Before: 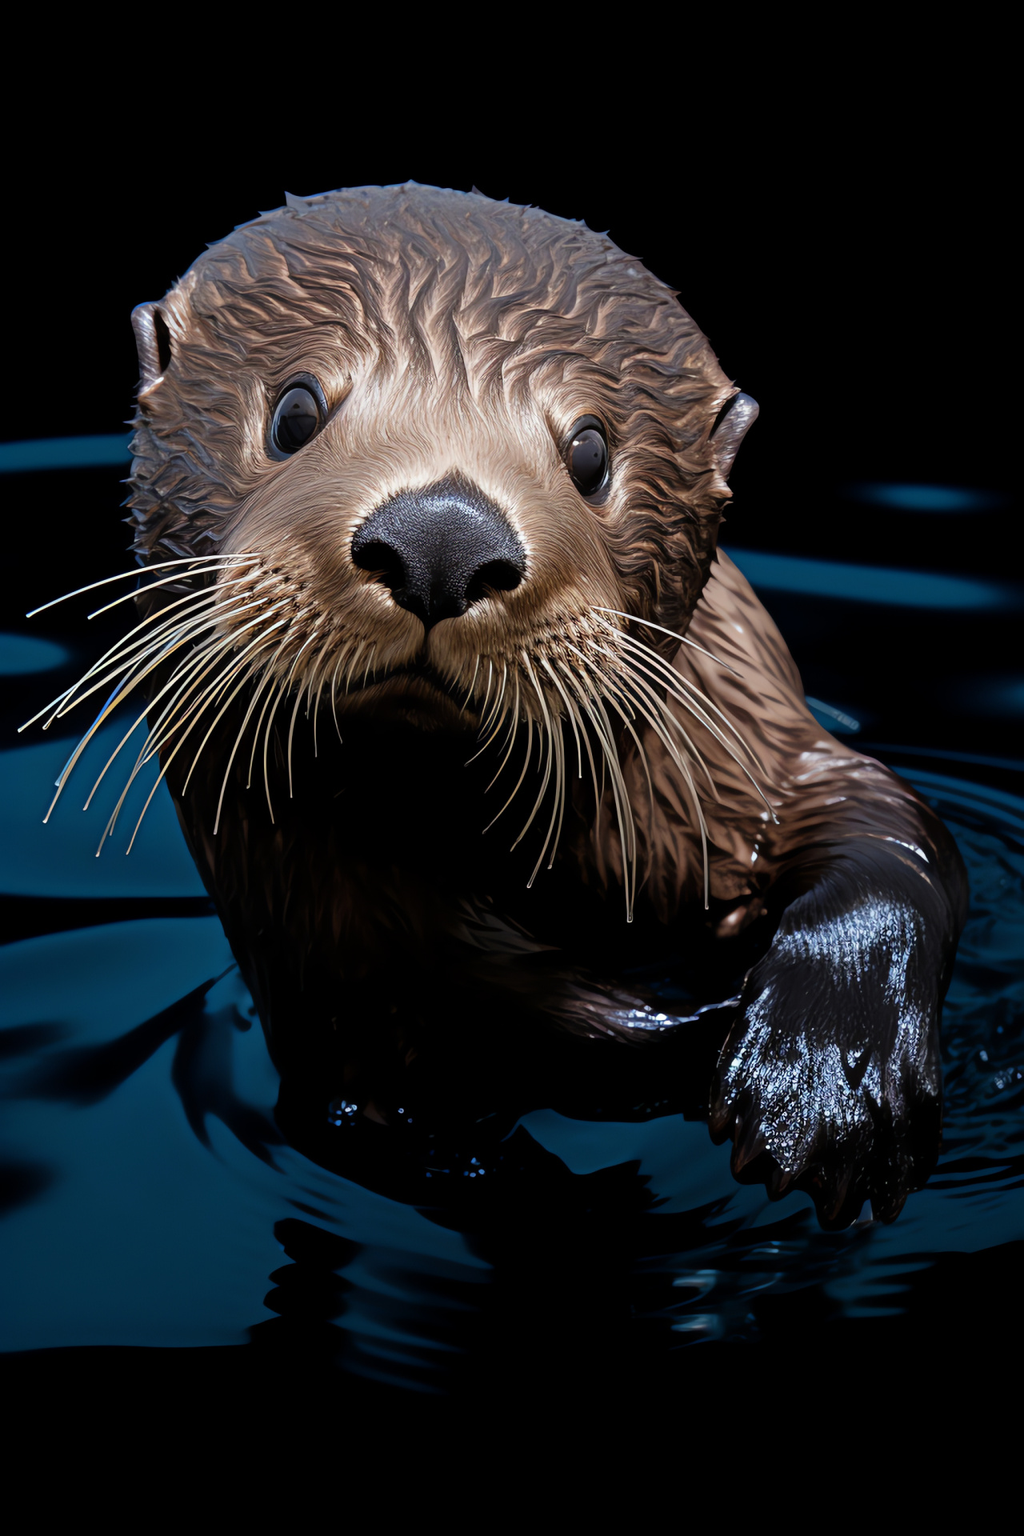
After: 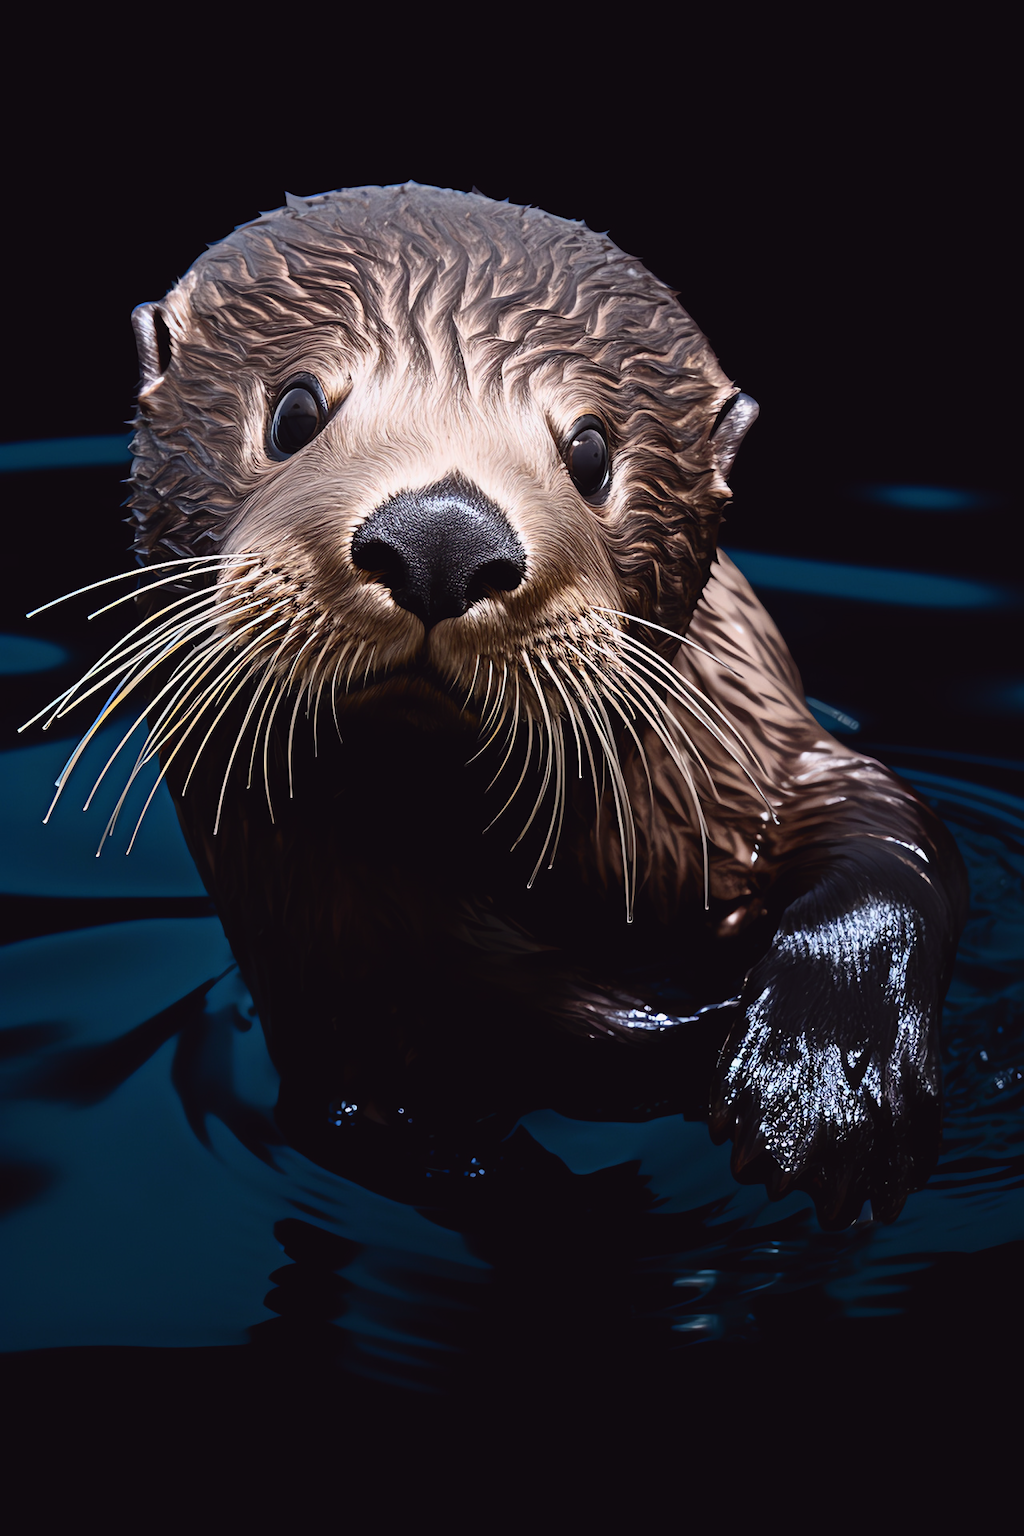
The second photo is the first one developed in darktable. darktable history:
tone curve: curves: ch0 [(0, 0.031) (0.145, 0.106) (0.319, 0.269) (0.495, 0.544) (0.707, 0.833) (0.859, 0.931) (1, 0.967)]; ch1 [(0, 0) (0.279, 0.218) (0.424, 0.411) (0.495, 0.504) (0.538, 0.55) (0.578, 0.595) (0.707, 0.778) (1, 1)]; ch2 [(0, 0) (0.125, 0.089) (0.353, 0.329) (0.436, 0.432) (0.552, 0.554) (0.615, 0.674) (1, 1)], color space Lab, independent channels, preserve colors none
color balance: input saturation 80.07%
